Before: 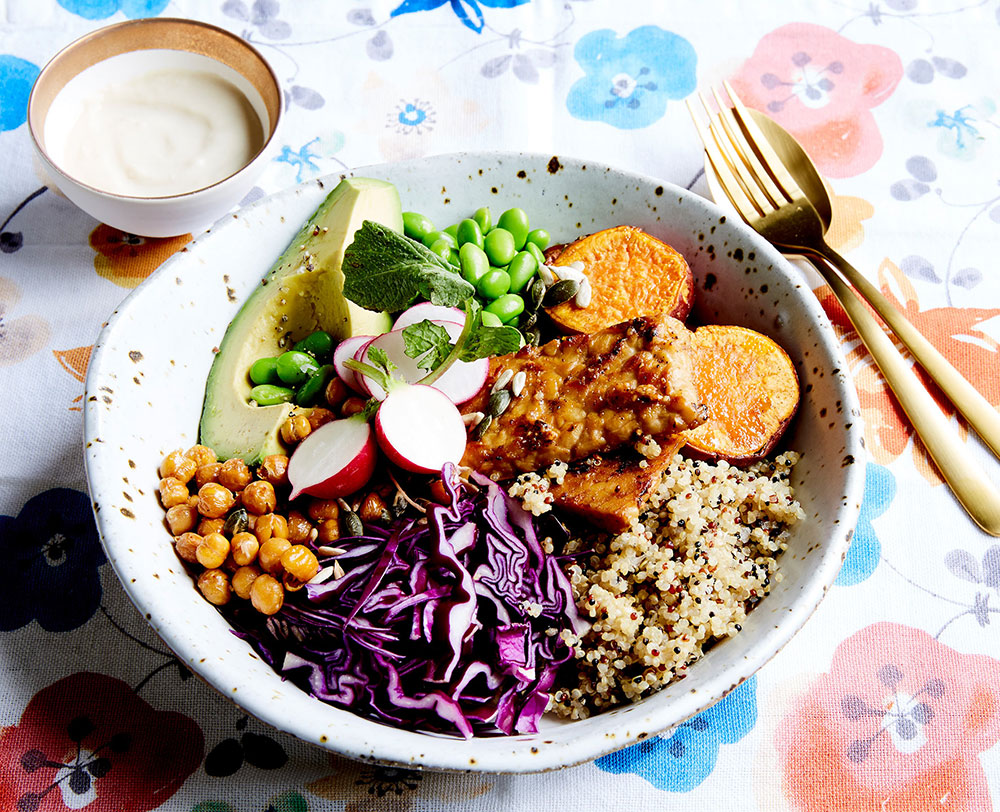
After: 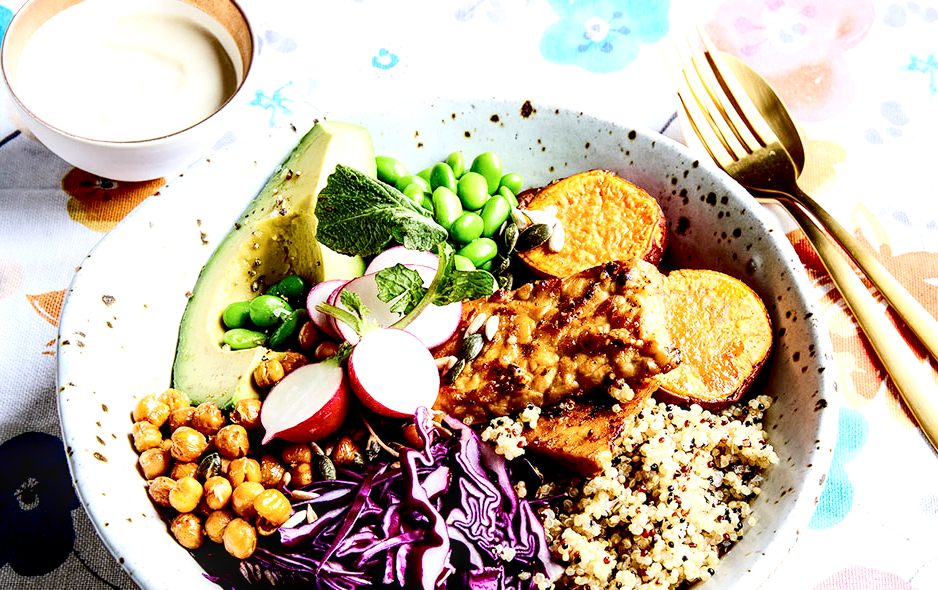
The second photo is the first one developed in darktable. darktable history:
contrast brightness saturation: contrast 0.24, brightness 0.091
crop: left 2.756%, top 6.98%, right 3.365%, bottom 20.278%
local contrast: detail 155%
exposure: black level correction 0.004, exposure 0.409 EV, compensate highlight preservation false
